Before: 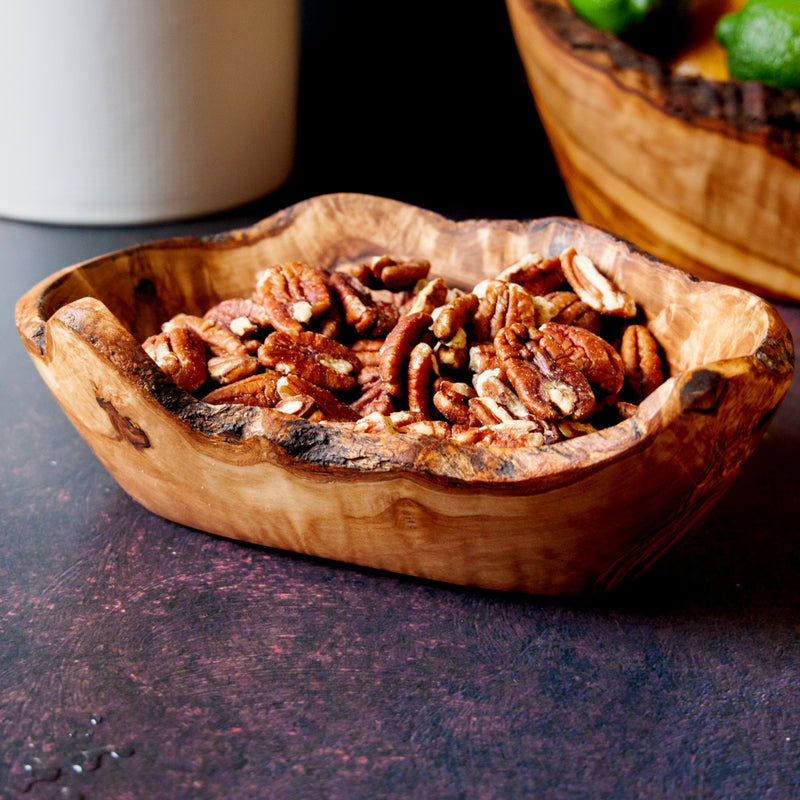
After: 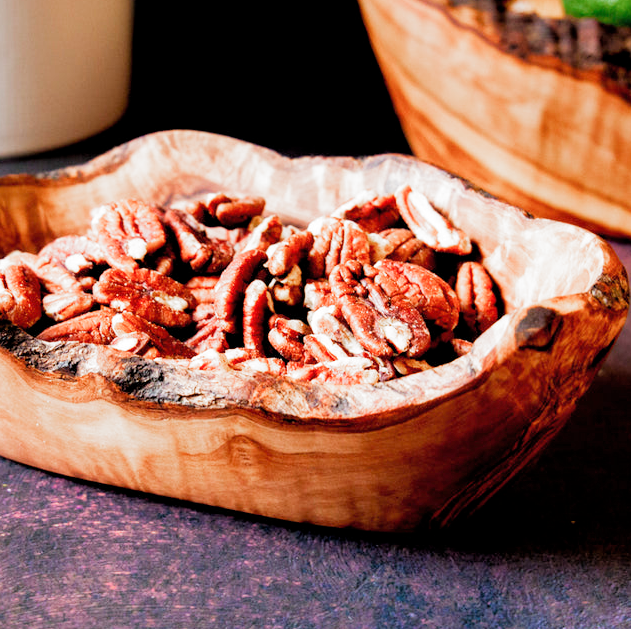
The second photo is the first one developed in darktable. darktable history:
crop and rotate: left 20.74%, top 7.912%, right 0.375%, bottom 13.378%
shadows and highlights: shadows 25, highlights -25
exposure: black level correction 0, exposure 1.35 EV, compensate exposure bias true, compensate highlight preservation false
filmic rgb: middle gray luminance 18.42%, black relative exposure -11.25 EV, white relative exposure 3.75 EV, threshold 6 EV, target black luminance 0%, hardness 5.87, latitude 57.4%, contrast 0.963, shadows ↔ highlights balance 49.98%, add noise in highlights 0, preserve chrominance luminance Y, color science v3 (2019), use custom middle-gray values true, iterations of high-quality reconstruction 0, contrast in highlights soft, enable highlight reconstruction true
